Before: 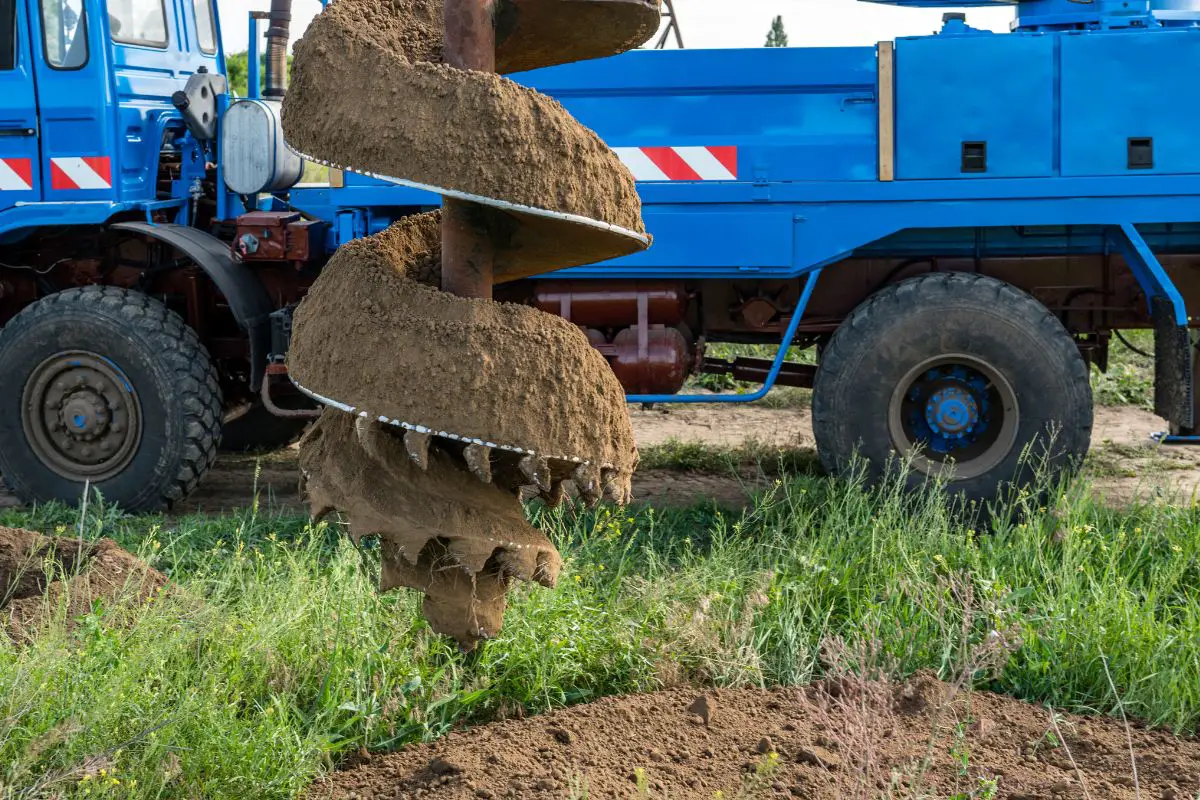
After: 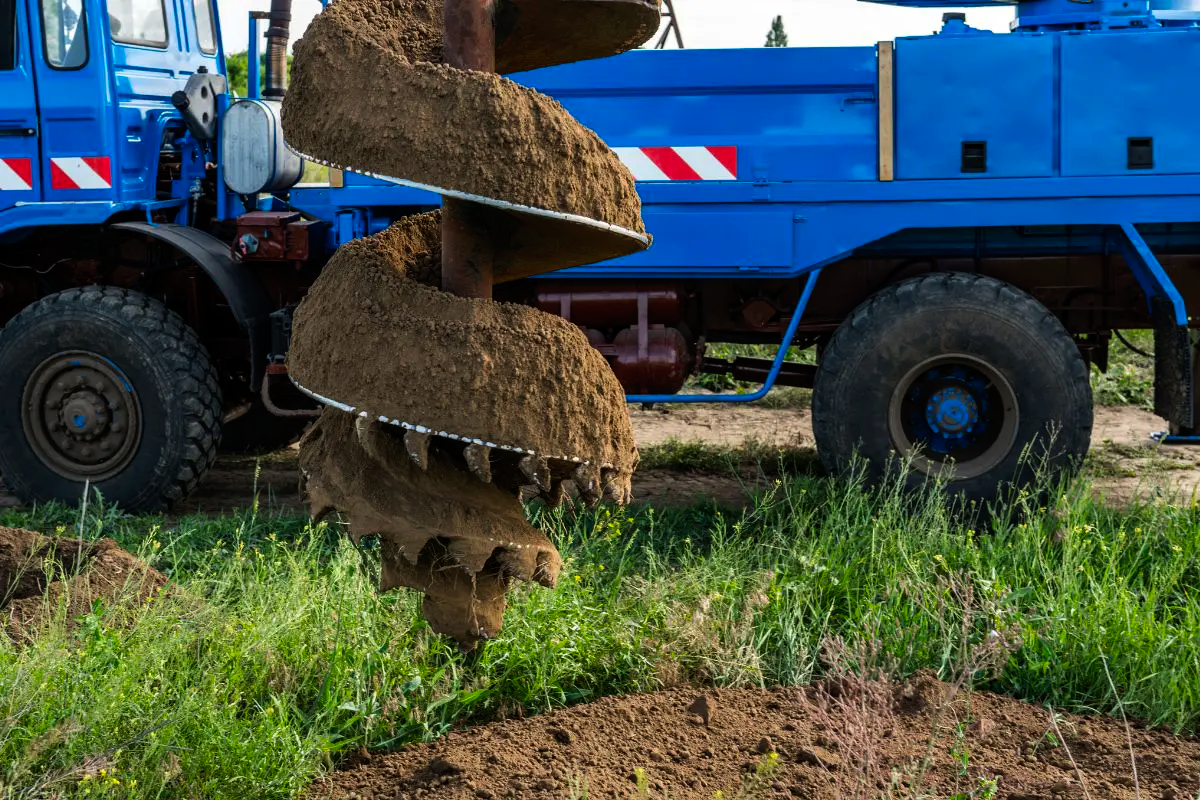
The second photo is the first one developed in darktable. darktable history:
tone curve: curves: ch0 [(0, 0) (0.153, 0.06) (1, 1)], preserve colors none
